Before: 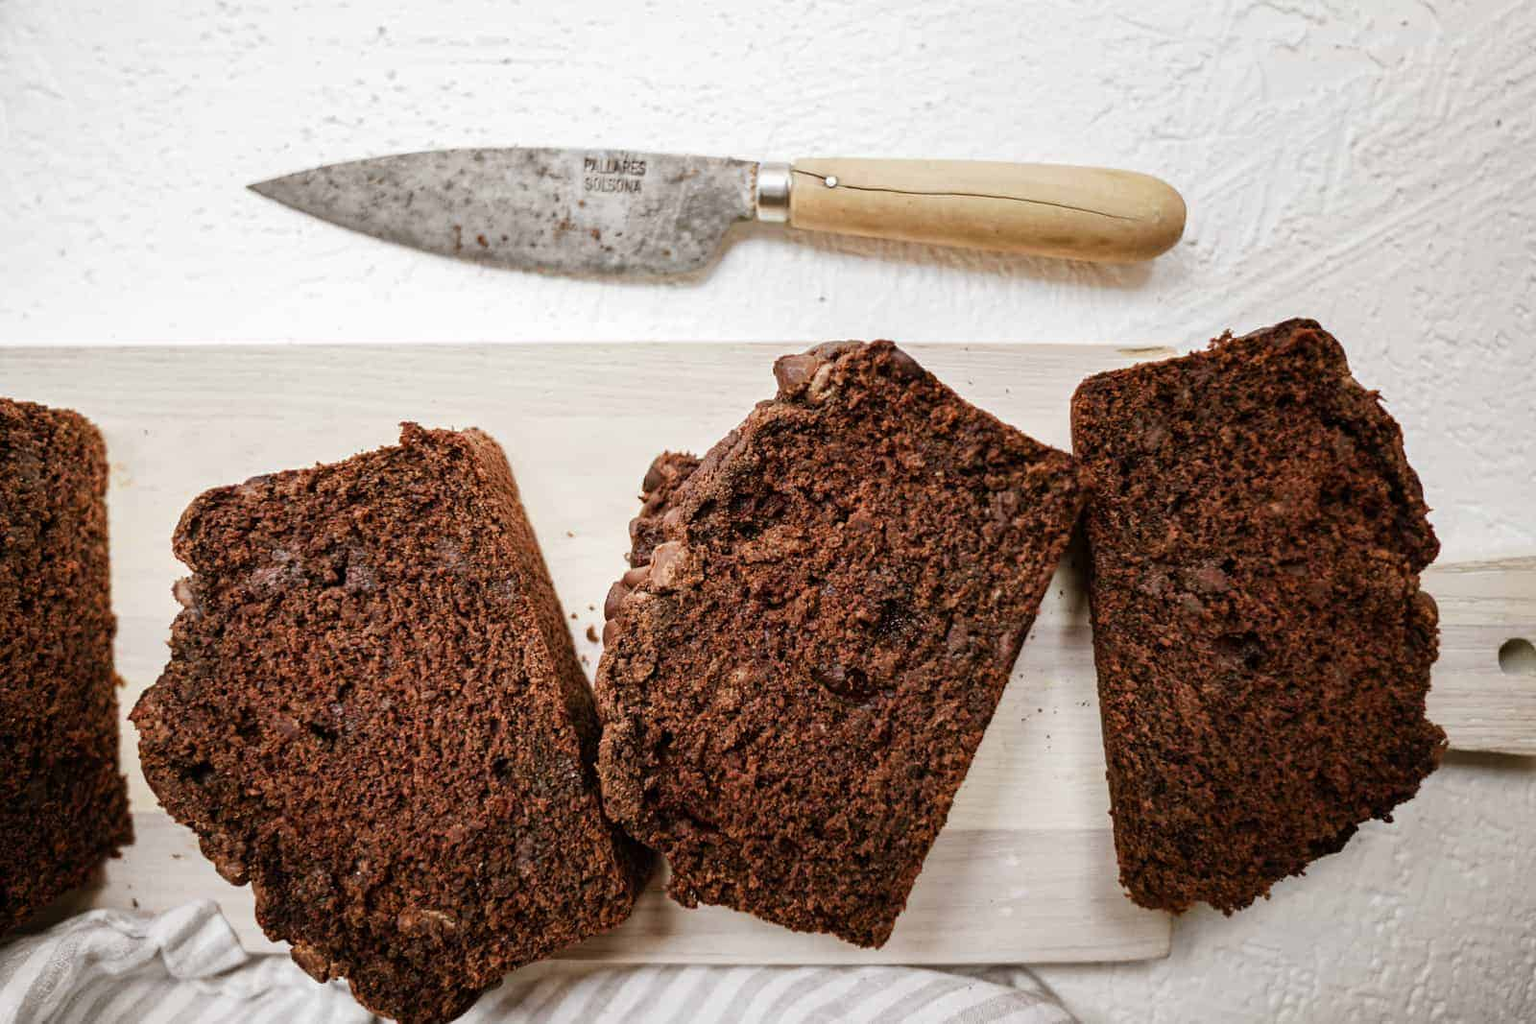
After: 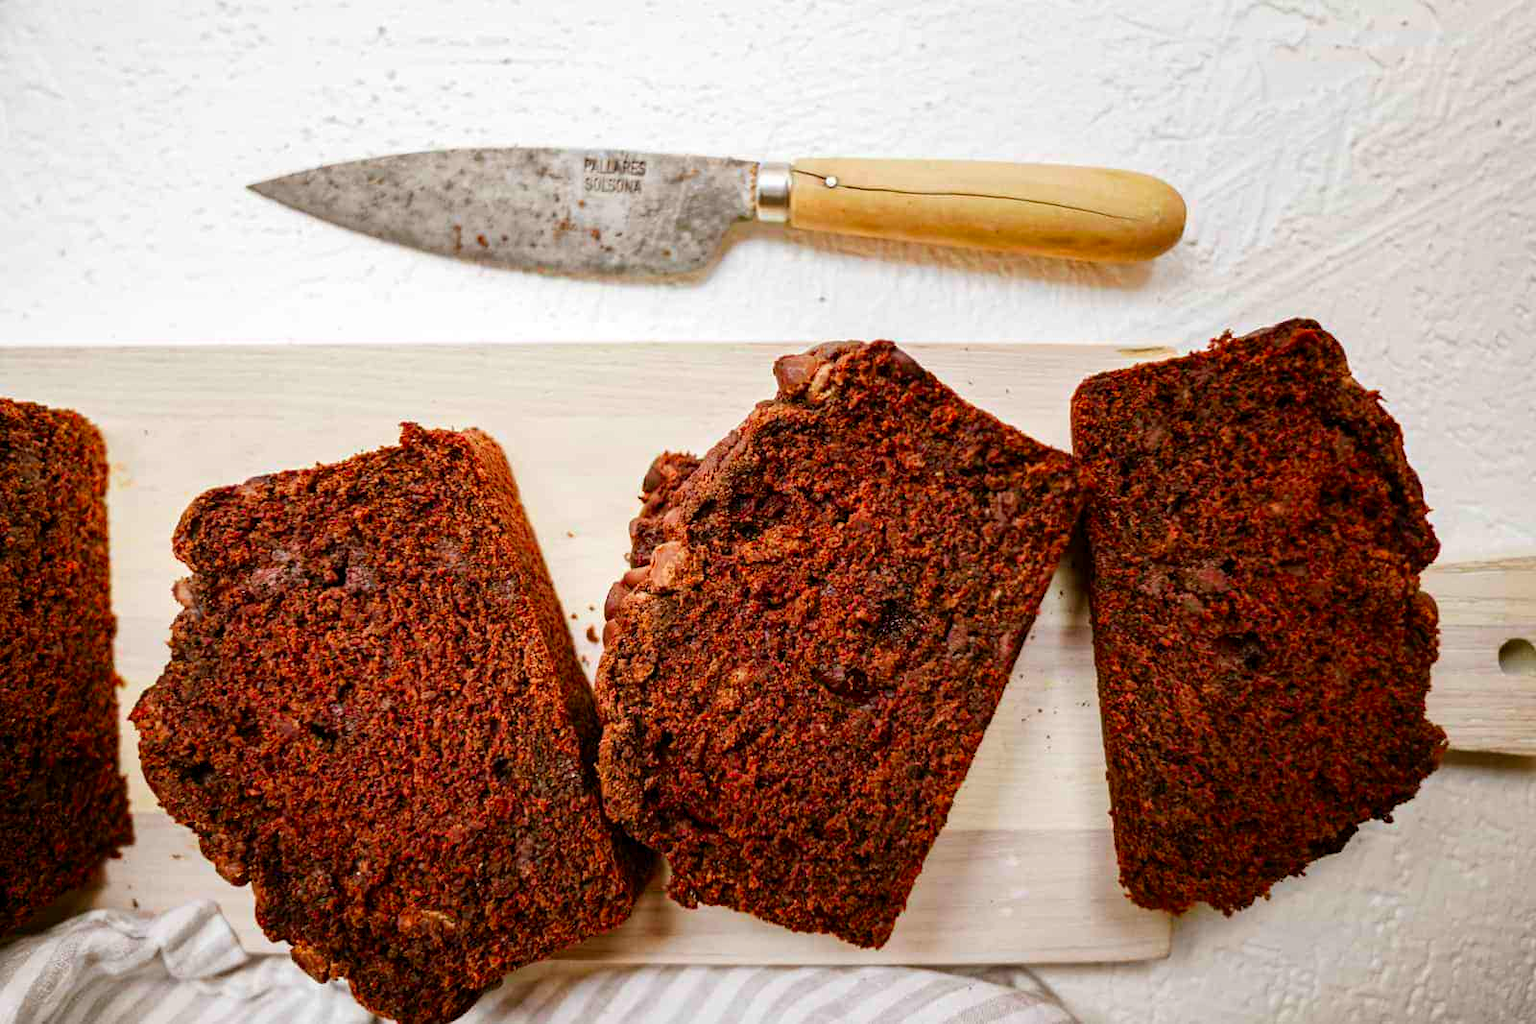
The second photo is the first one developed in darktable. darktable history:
exposure: black level correction 0.001, compensate highlight preservation false
levels: mode automatic, white 99.89%, levels [0.101, 0.578, 0.953]
color correction: highlights b* -0.046, saturation 1.8
